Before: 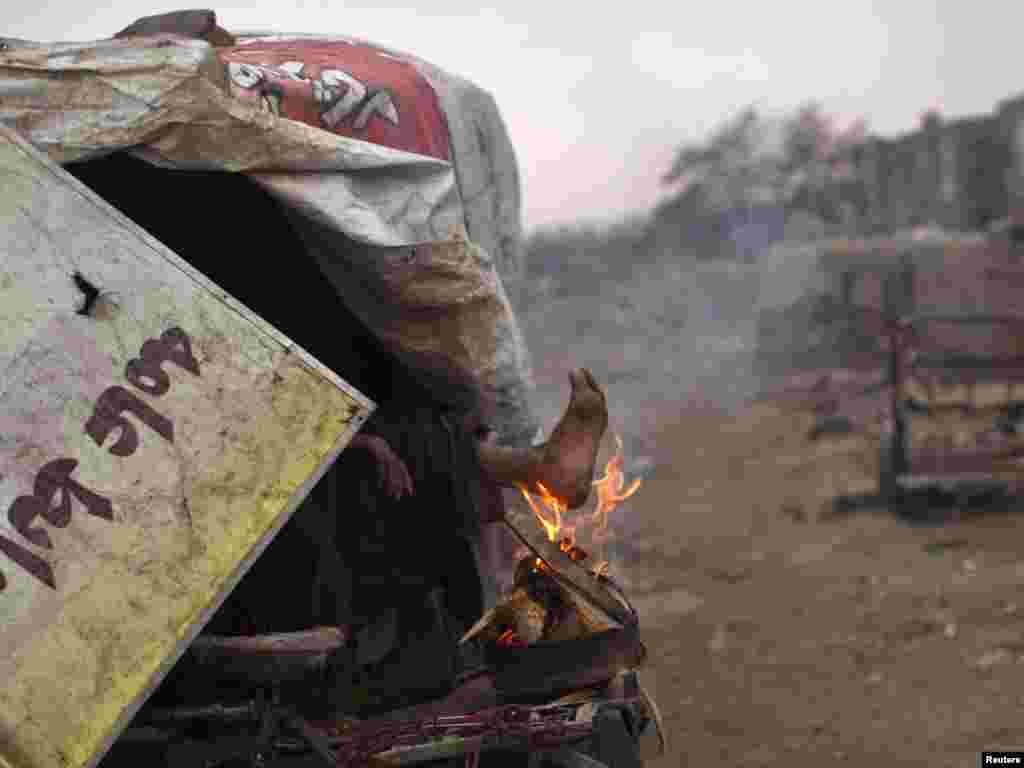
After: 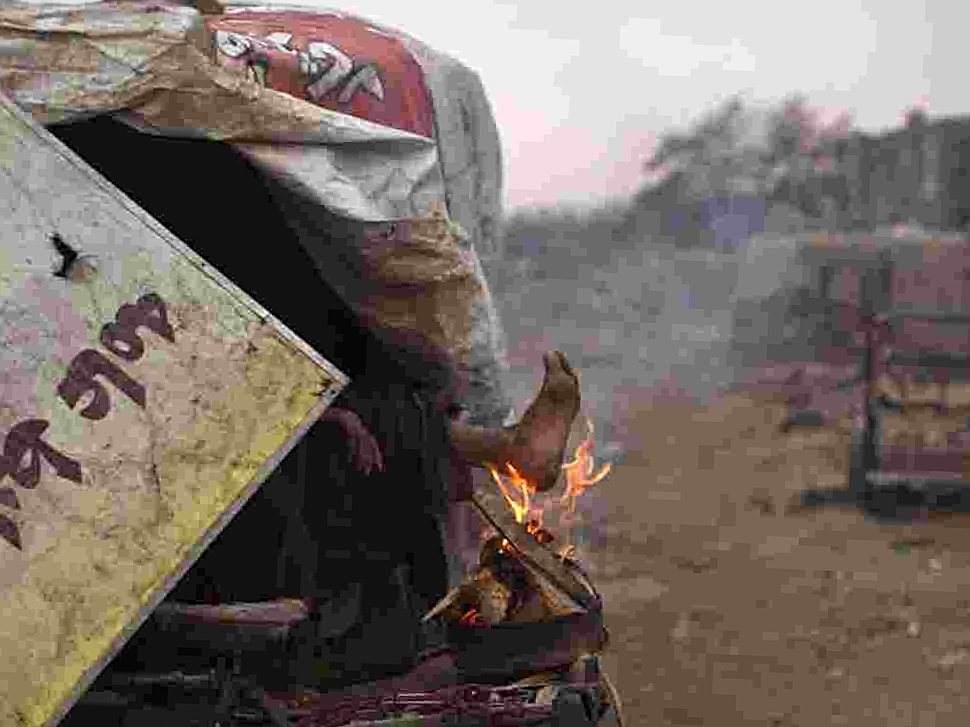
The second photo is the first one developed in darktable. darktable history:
sharpen: on, module defaults
crop and rotate: angle -2.42°
